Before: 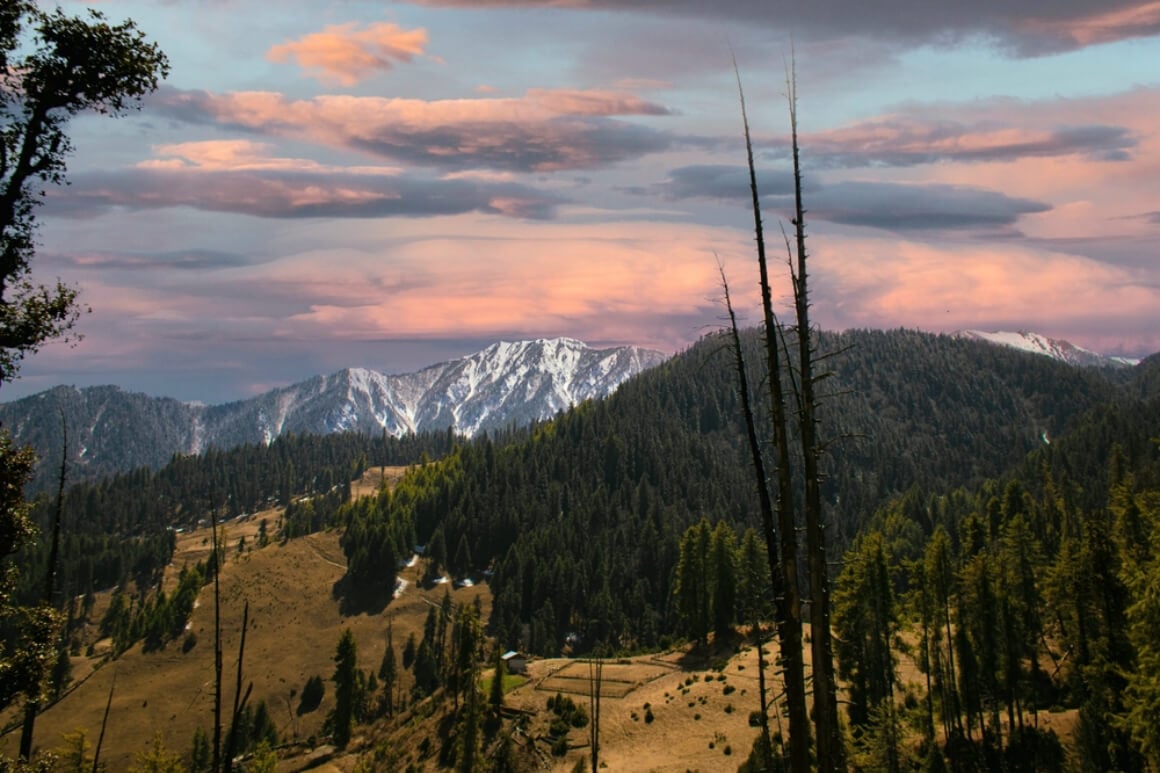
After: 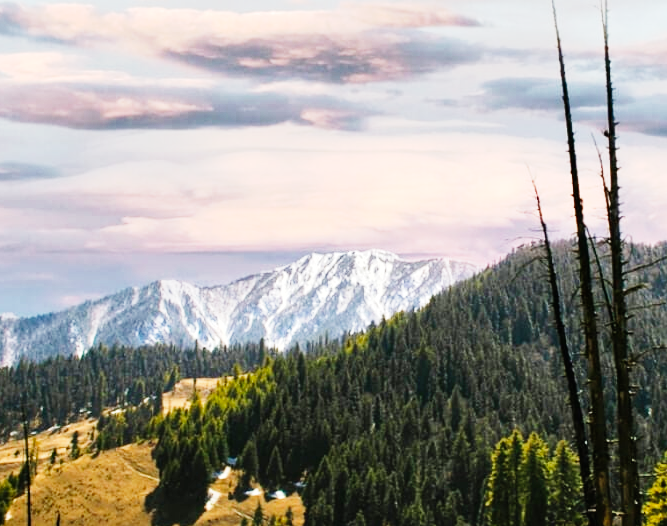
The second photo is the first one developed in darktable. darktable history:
crop: left 16.255%, top 11.433%, right 26.209%, bottom 20.468%
exposure: black level correction 0, exposure 0.499 EV, compensate highlight preservation false
shadows and highlights: low approximation 0.01, soften with gaussian
base curve: curves: ch0 [(0, 0) (0, 0.001) (0.001, 0.001) (0.004, 0.002) (0.007, 0.004) (0.015, 0.013) (0.033, 0.045) (0.052, 0.096) (0.075, 0.17) (0.099, 0.241) (0.163, 0.42) (0.219, 0.55) (0.259, 0.616) (0.327, 0.722) (0.365, 0.765) (0.522, 0.873) (0.547, 0.881) (0.689, 0.919) (0.826, 0.952) (1, 1)], preserve colors none
